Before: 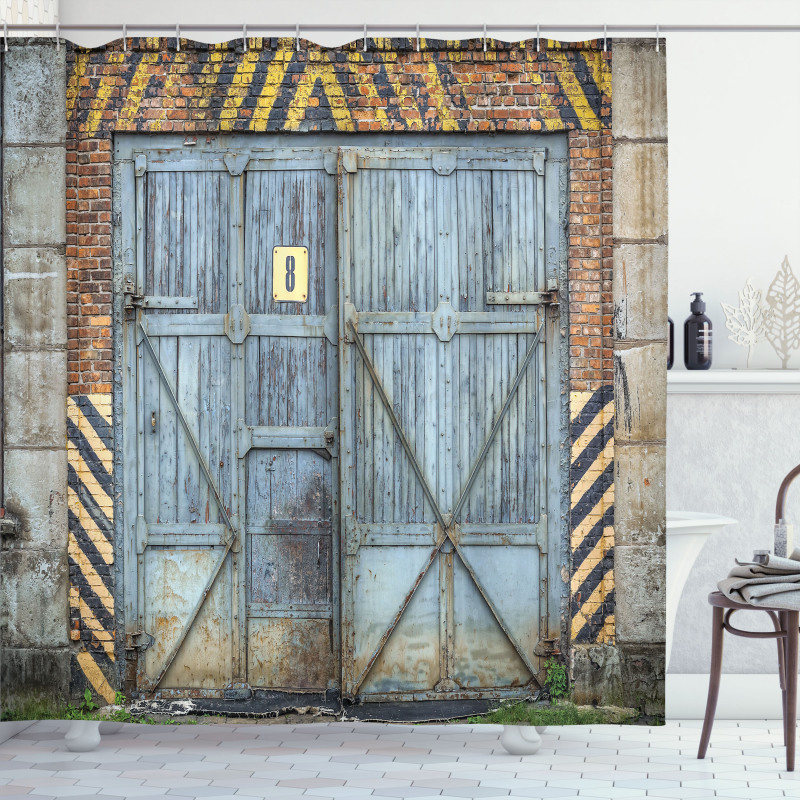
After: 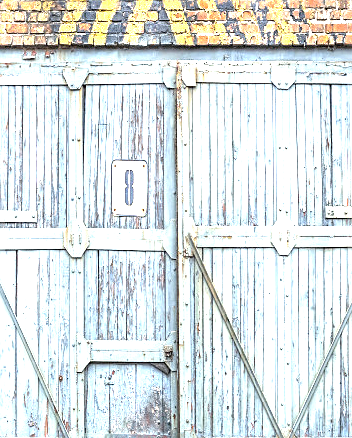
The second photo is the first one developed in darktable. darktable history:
crop: left 20.248%, top 10.86%, right 35.675%, bottom 34.321%
exposure: black level correction 0.001, exposure 1.719 EV, compensate exposure bias true, compensate highlight preservation false
sharpen: on, module defaults
